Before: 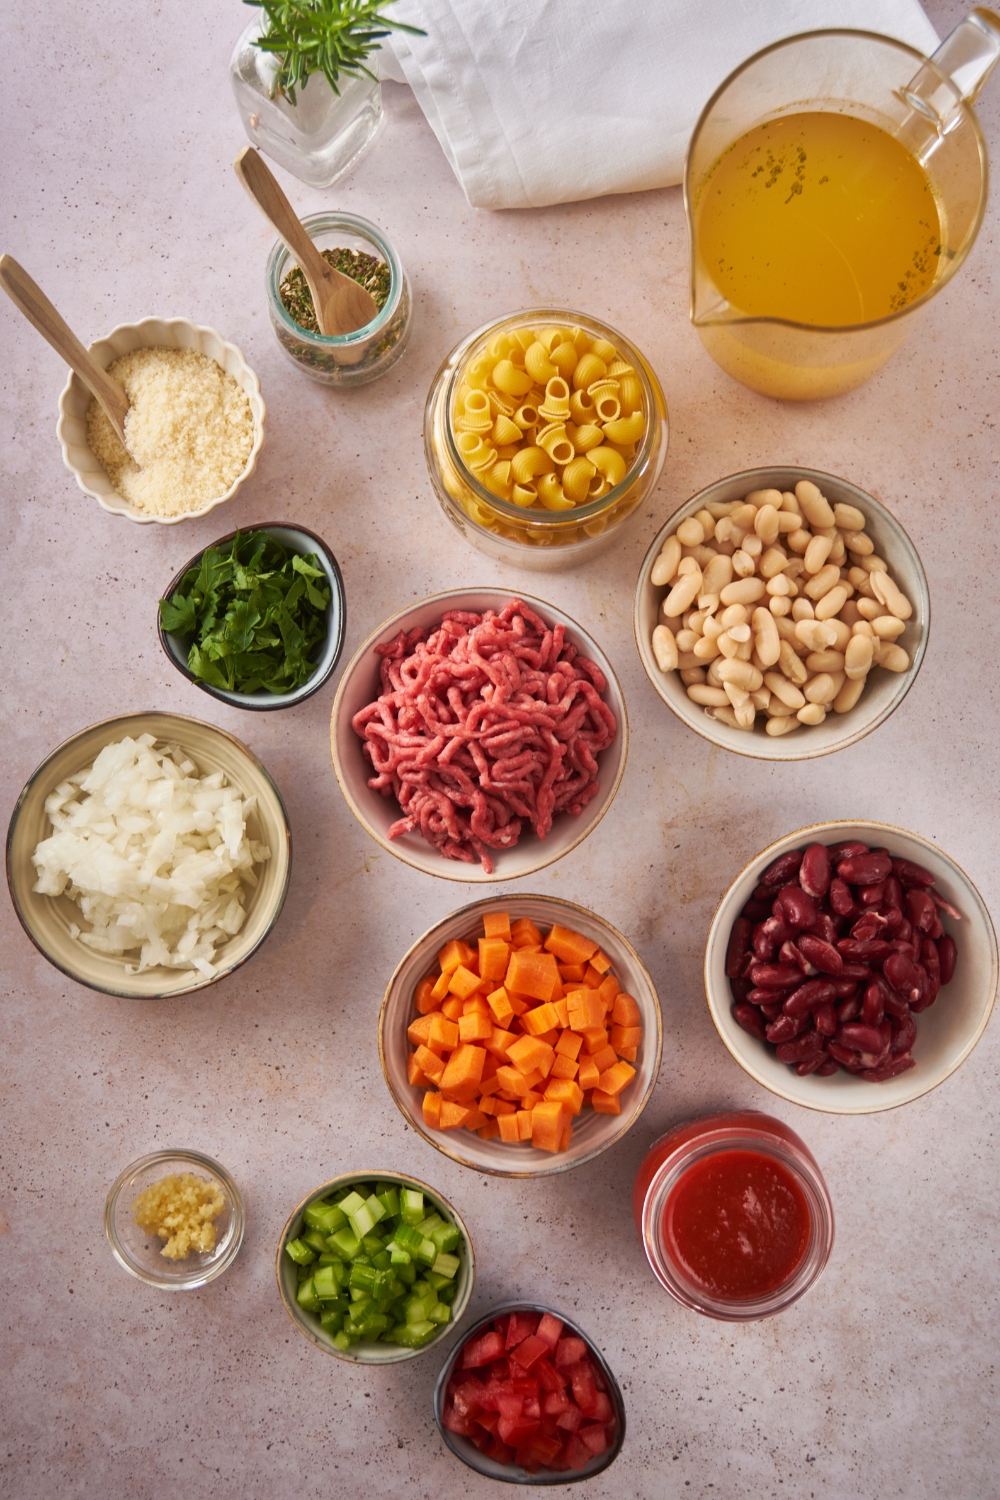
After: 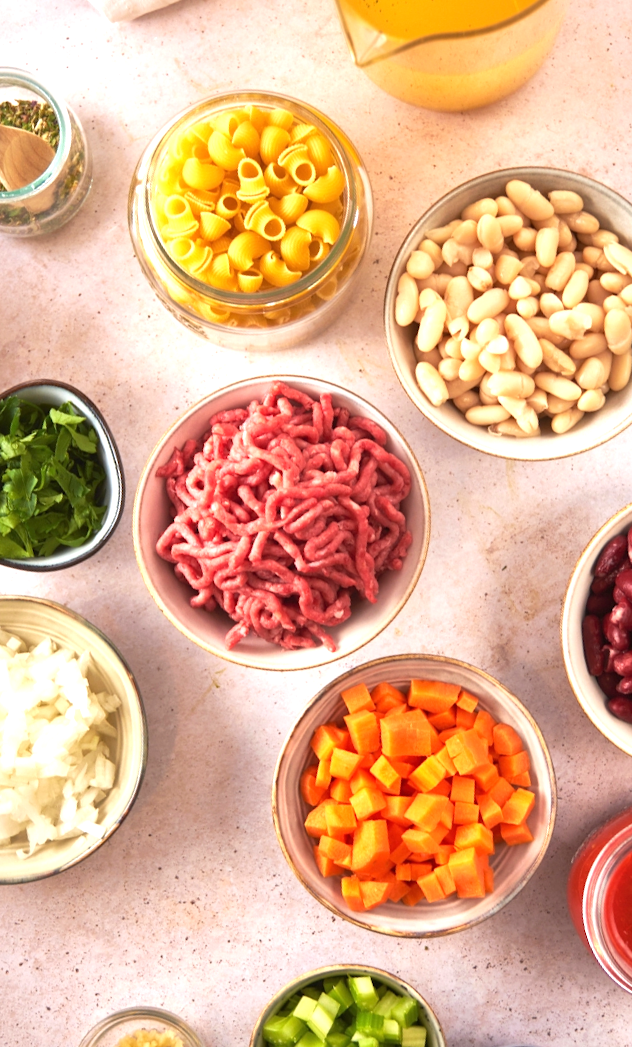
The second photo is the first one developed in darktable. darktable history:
exposure: black level correction 0, exposure 1 EV, compensate exposure bias true, compensate highlight preservation false
crop and rotate: angle 18.01°, left 6.846%, right 3.66%, bottom 1.166%
